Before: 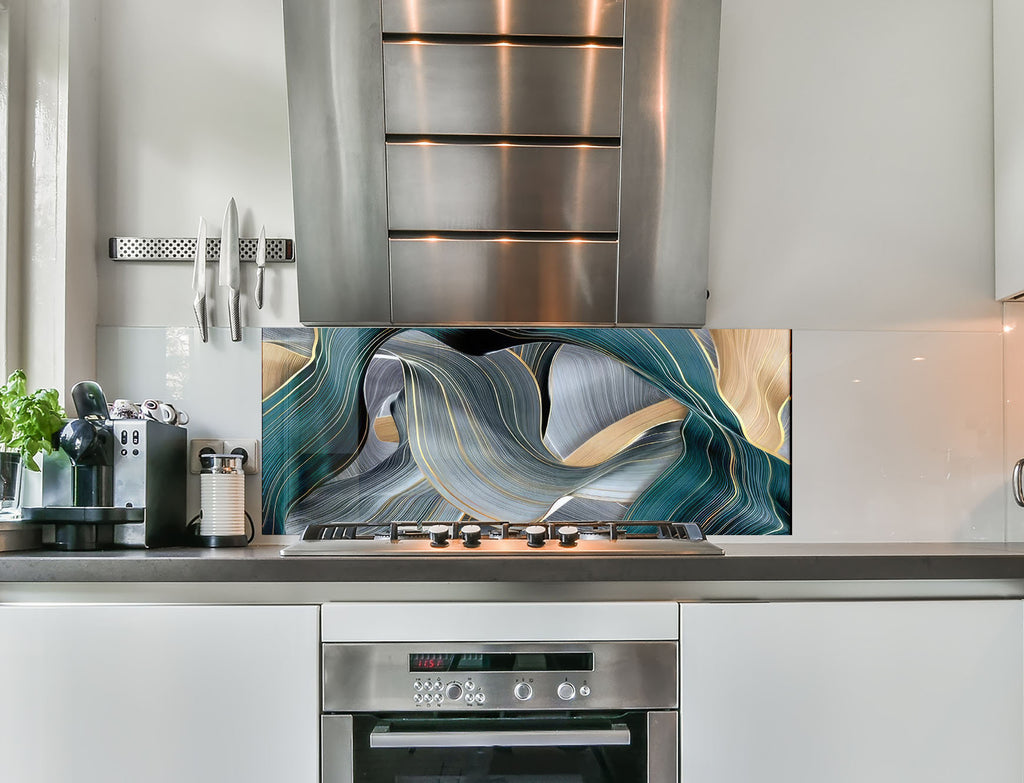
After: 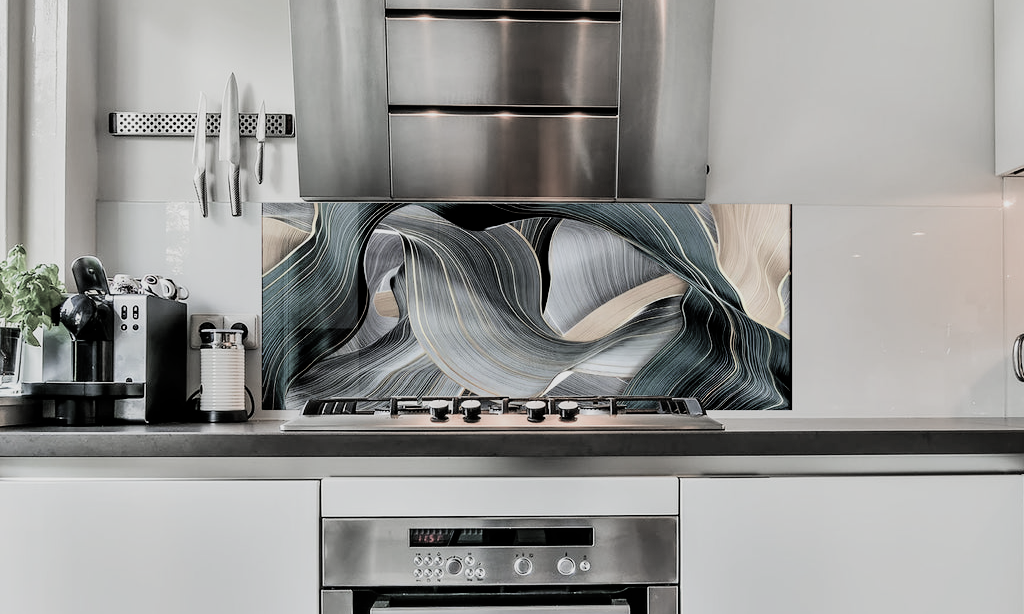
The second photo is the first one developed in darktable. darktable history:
crop and rotate: top 15.979%, bottom 5.554%
filmic rgb: black relative exposure -5.04 EV, white relative exposure 3.95 EV, hardness 2.91, contrast 1.296, highlights saturation mix -28.66%, color science v4 (2020)
